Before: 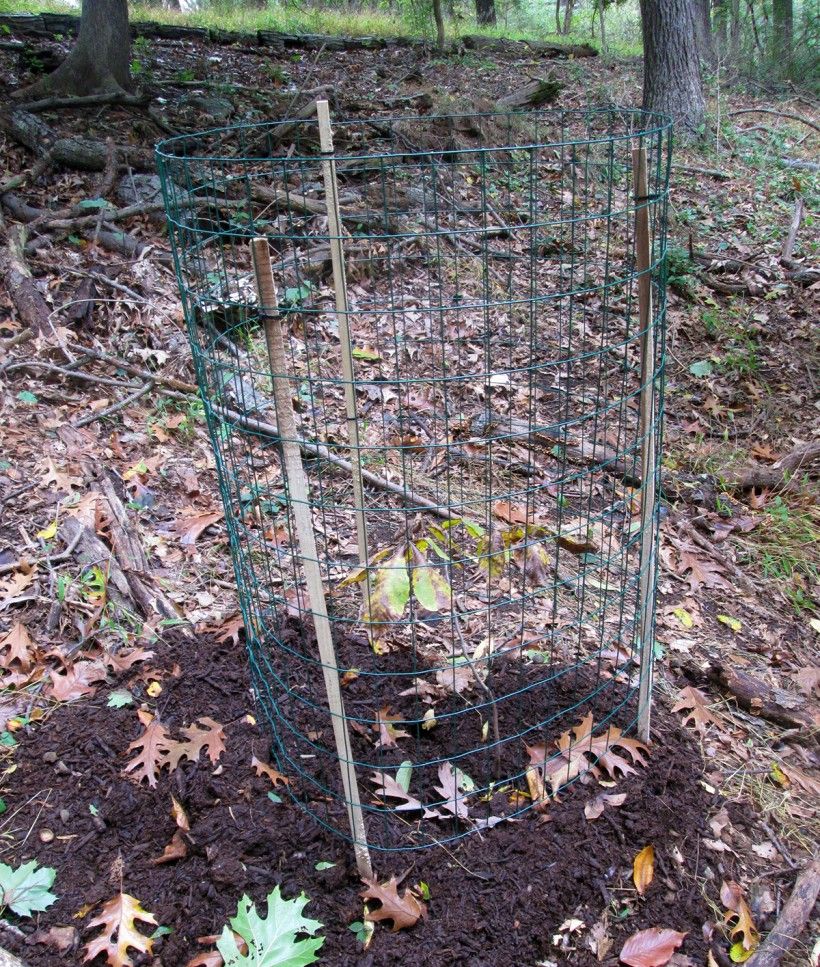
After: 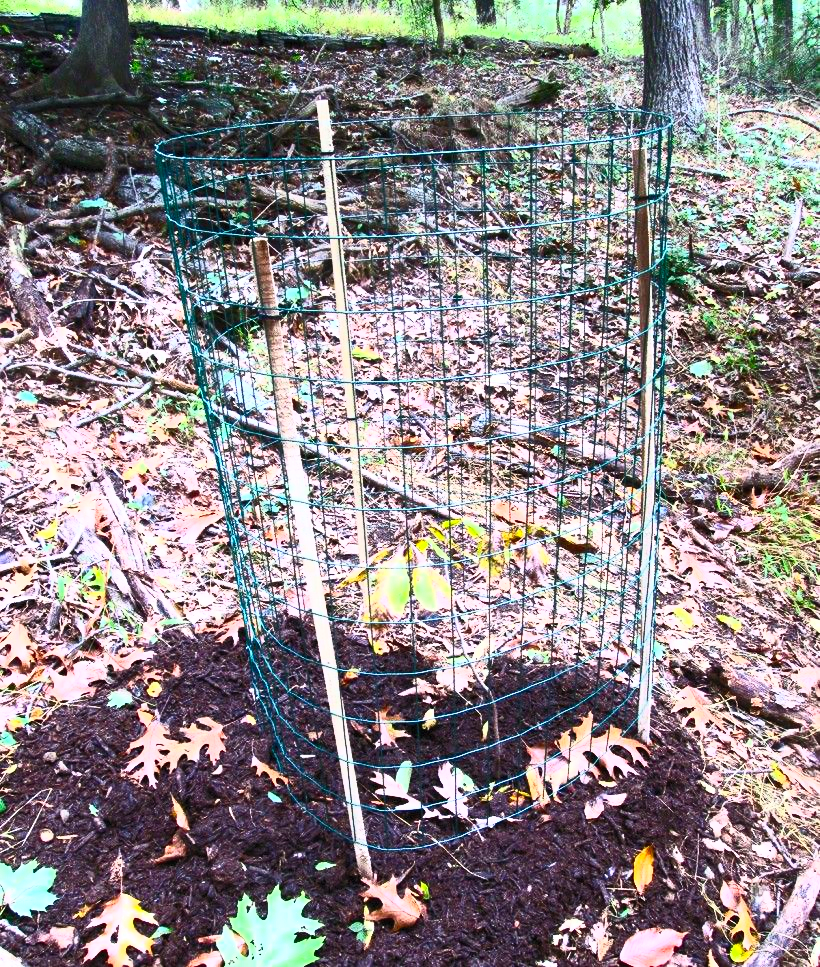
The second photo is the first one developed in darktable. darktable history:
contrast brightness saturation: contrast 0.848, brightness 0.581, saturation 0.603
